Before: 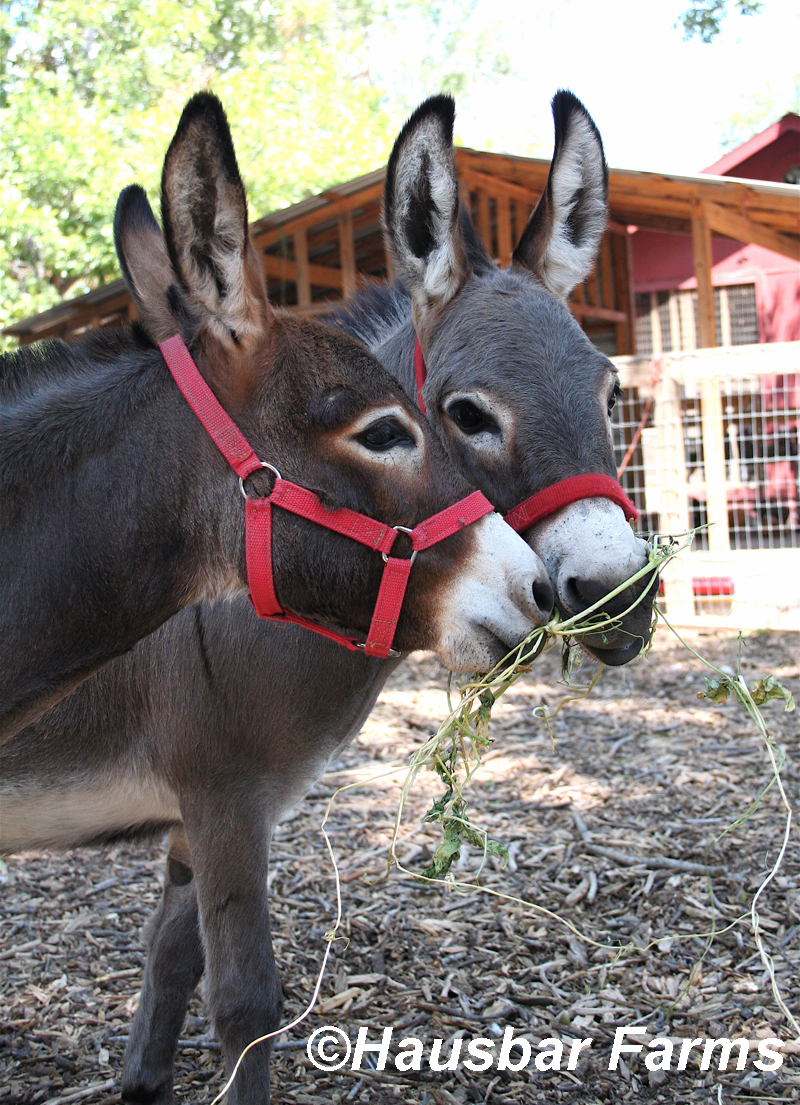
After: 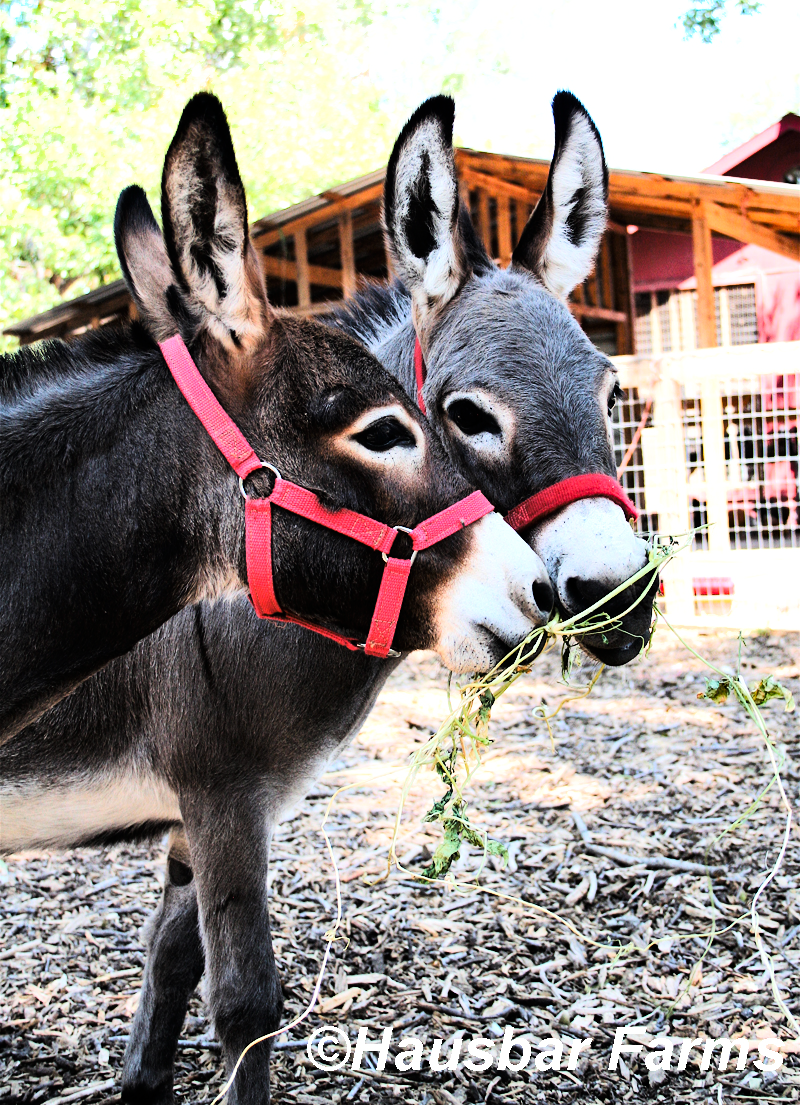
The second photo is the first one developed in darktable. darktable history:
shadows and highlights: radius 108.52, shadows 23.73, highlights -59.32, low approximation 0.01, soften with gaussian
tone curve: curves: ch0 [(0, 0) (0.16, 0.055) (0.506, 0.762) (1, 1.024)], color space Lab, linked channels, preserve colors none
